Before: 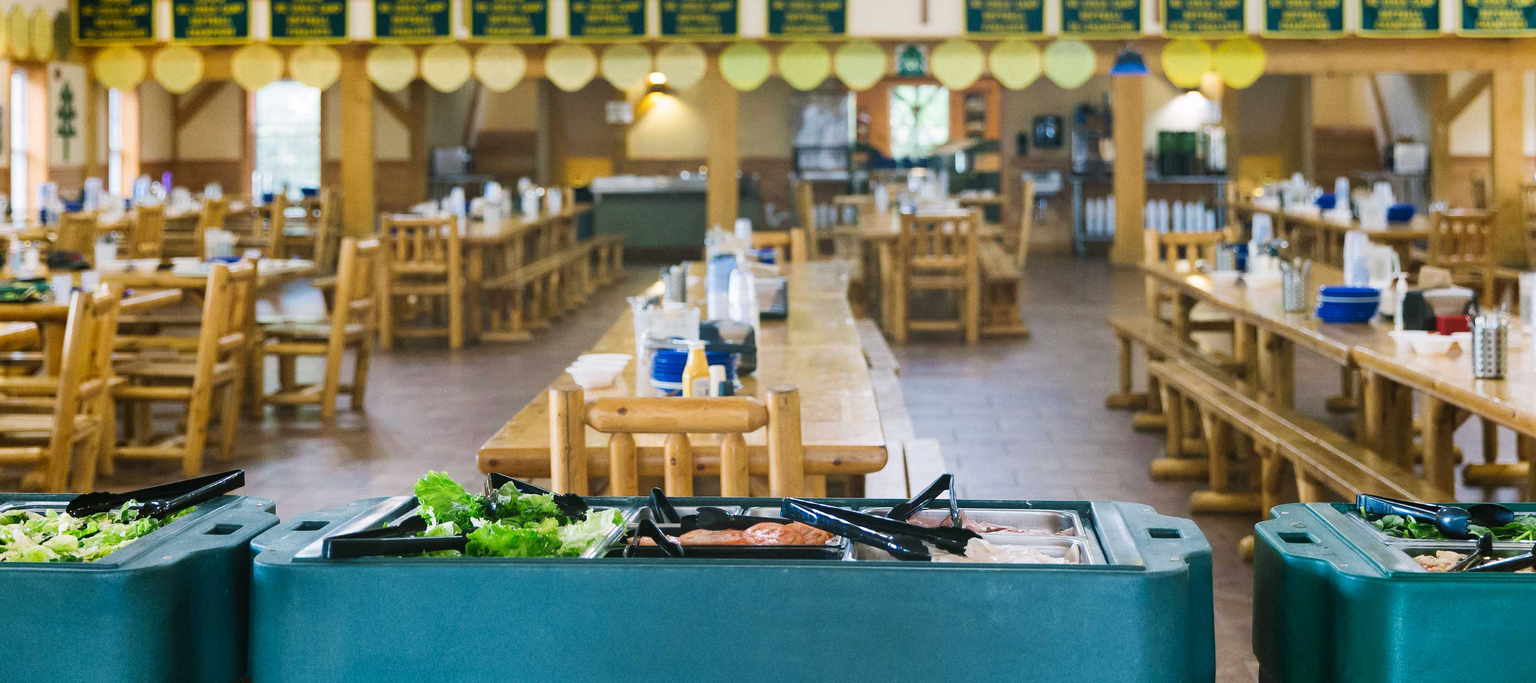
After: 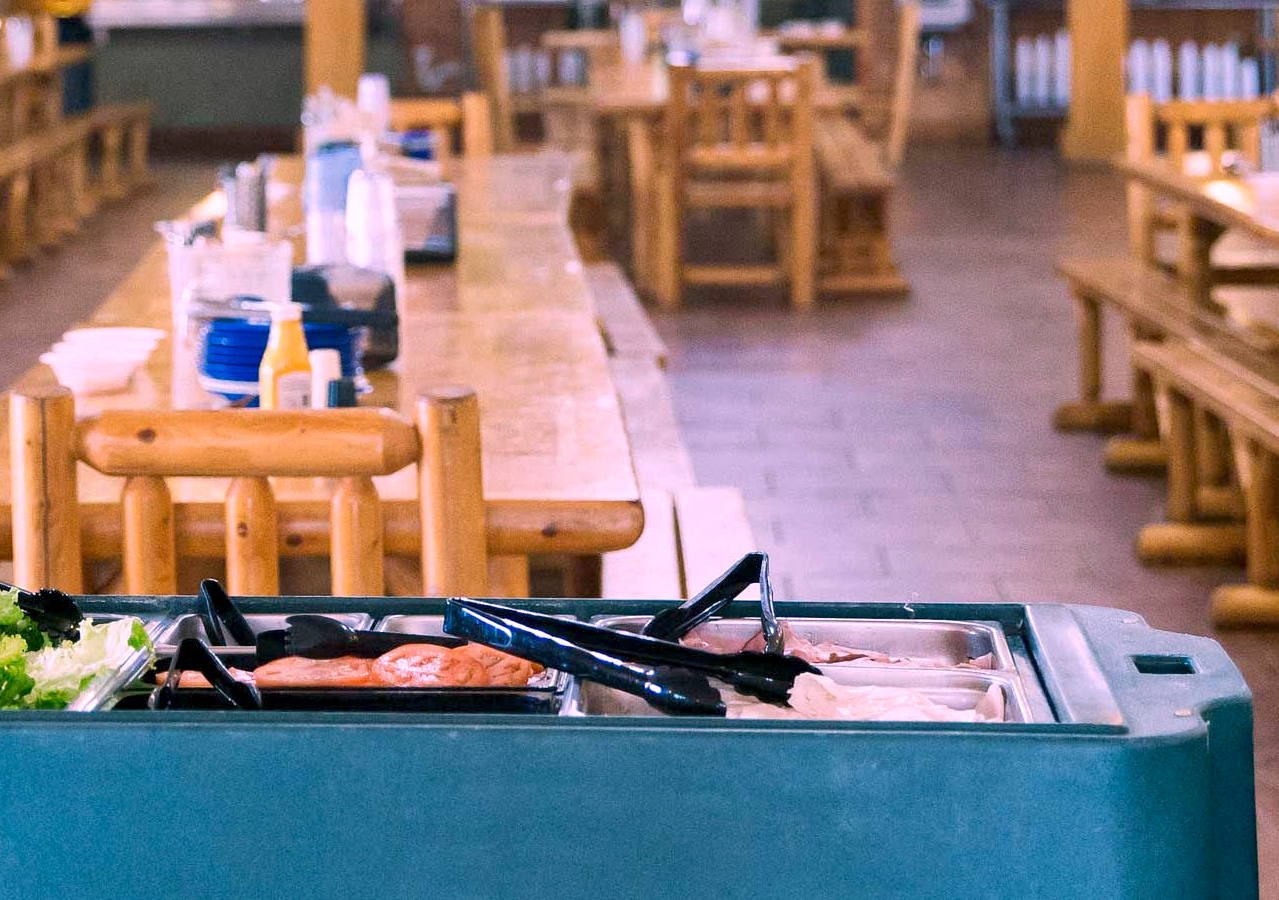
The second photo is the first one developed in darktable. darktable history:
white balance: red 1.188, blue 1.11
shadows and highlights: soften with gaussian
crop: left 35.432%, top 26.233%, right 20.145%, bottom 3.432%
exposure: black level correction 0.009, compensate highlight preservation false
